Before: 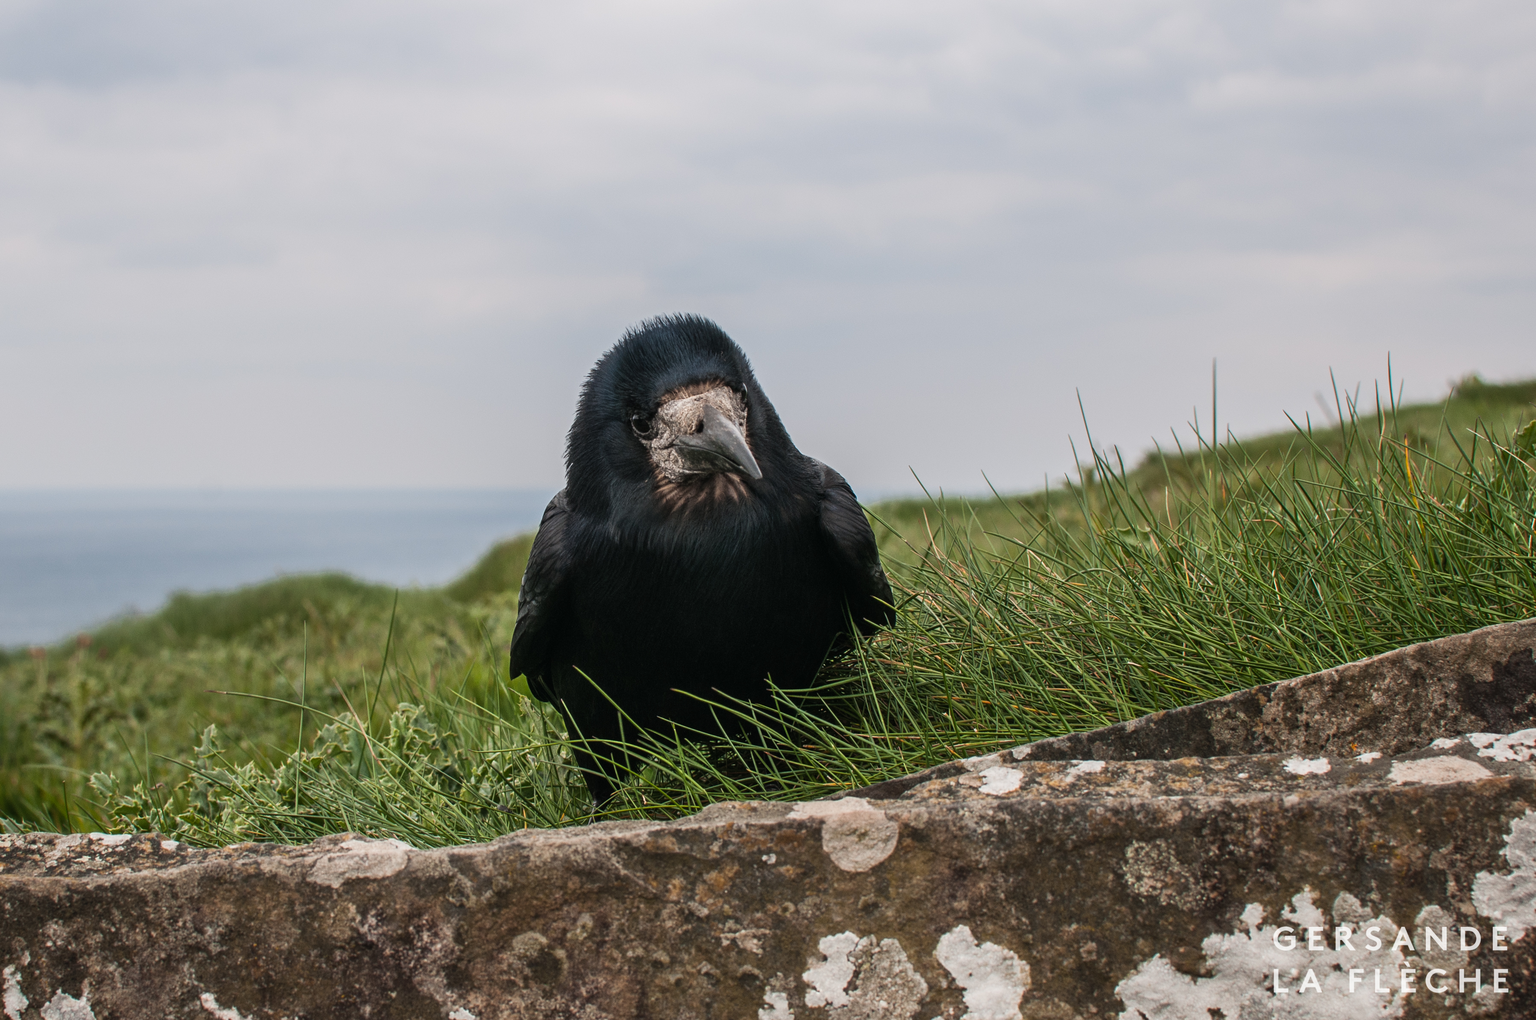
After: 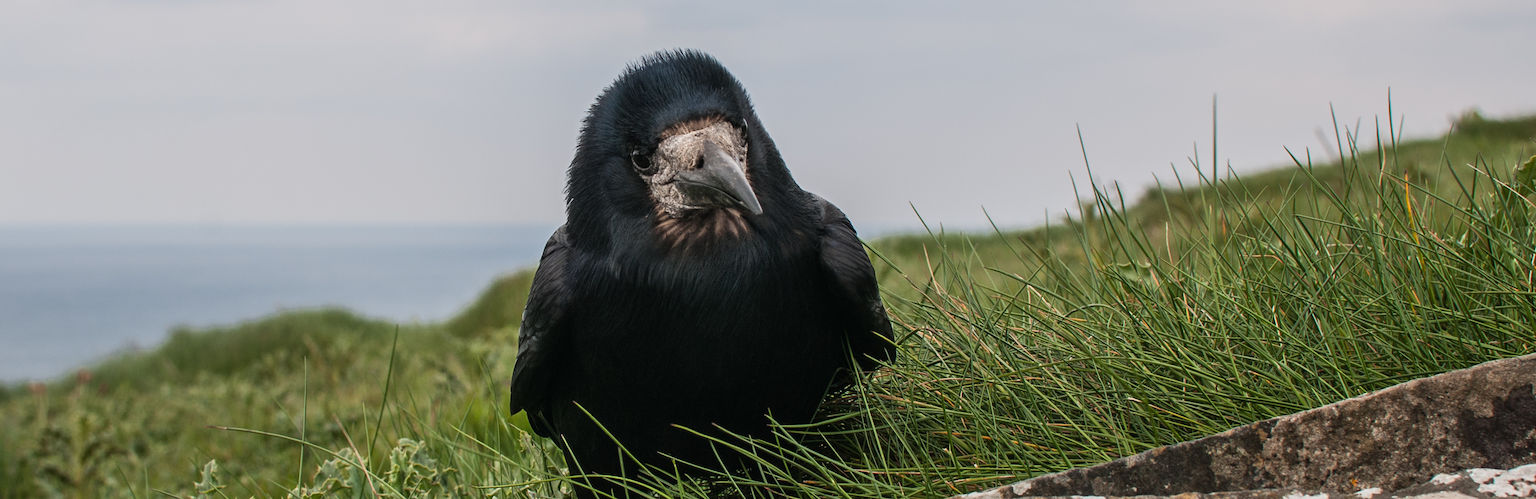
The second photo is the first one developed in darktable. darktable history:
crop and rotate: top 26.018%, bottom 24.998%
